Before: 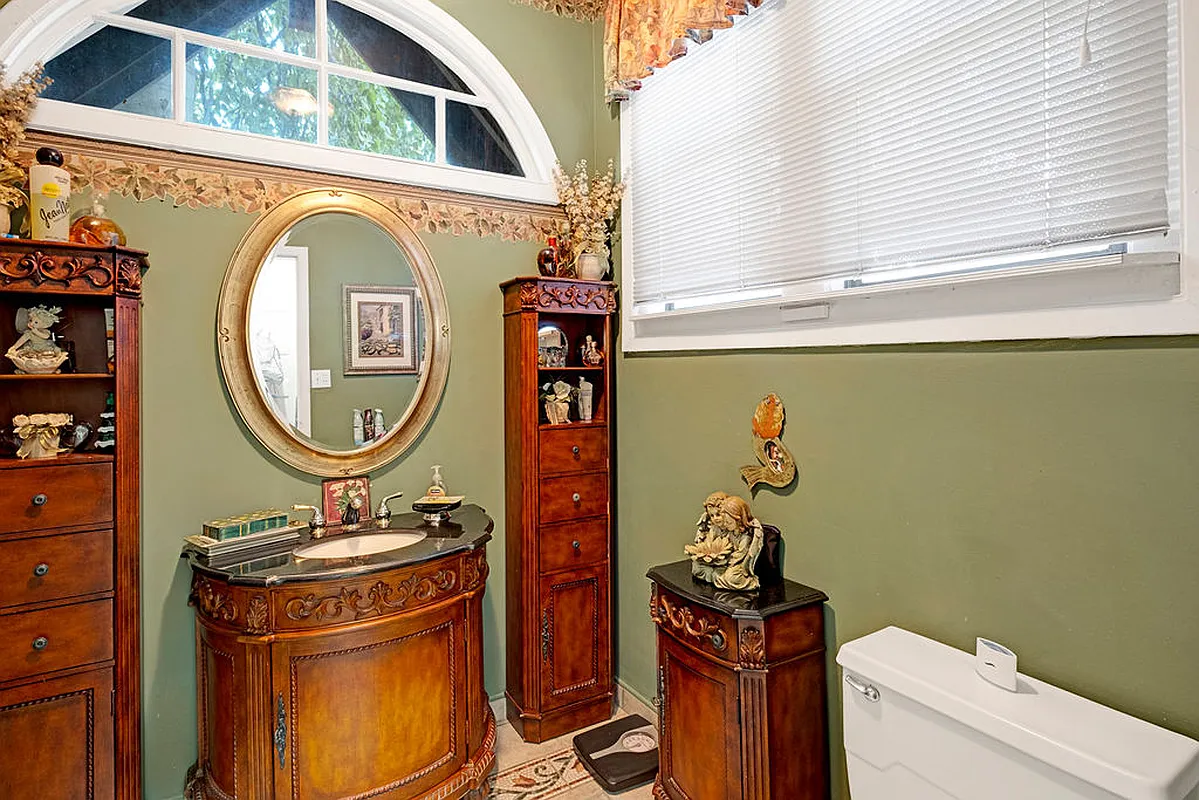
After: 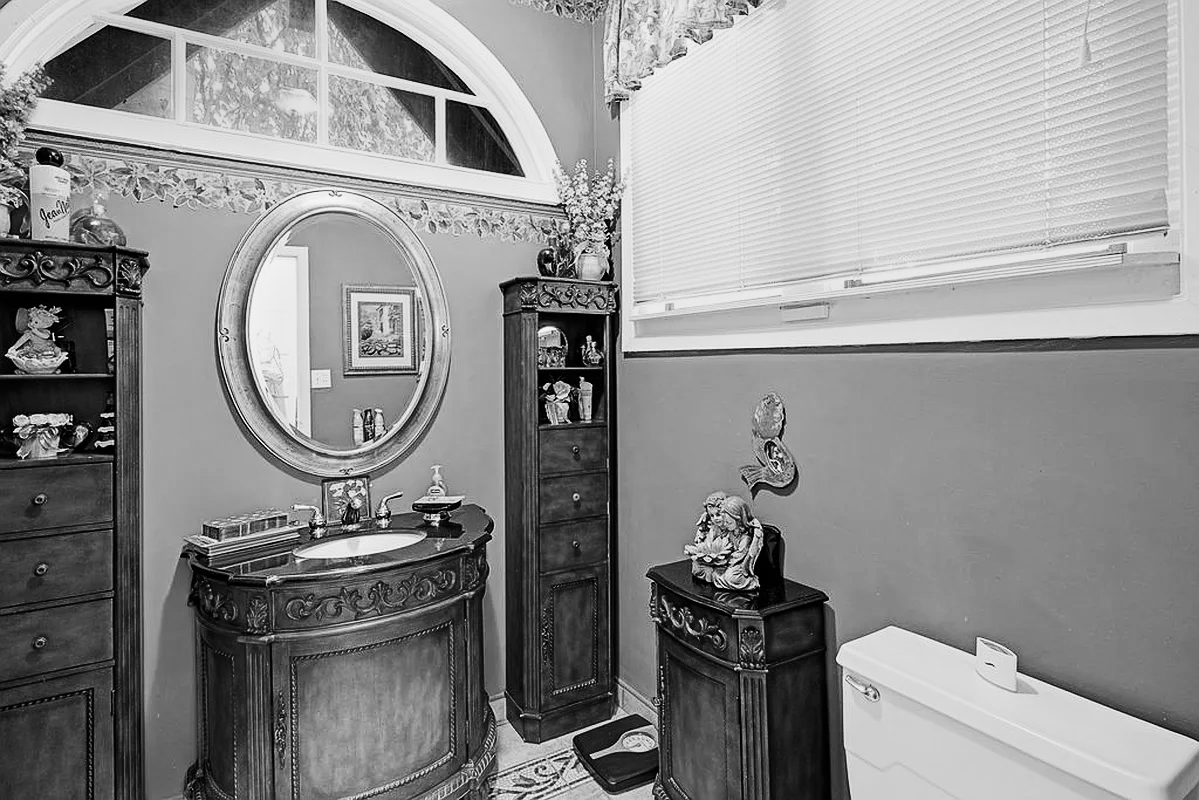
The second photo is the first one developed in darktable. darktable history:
contrast brightness saturation: contrast 0.22
monochrome: a 26.22, b 42.67, size 0.8
